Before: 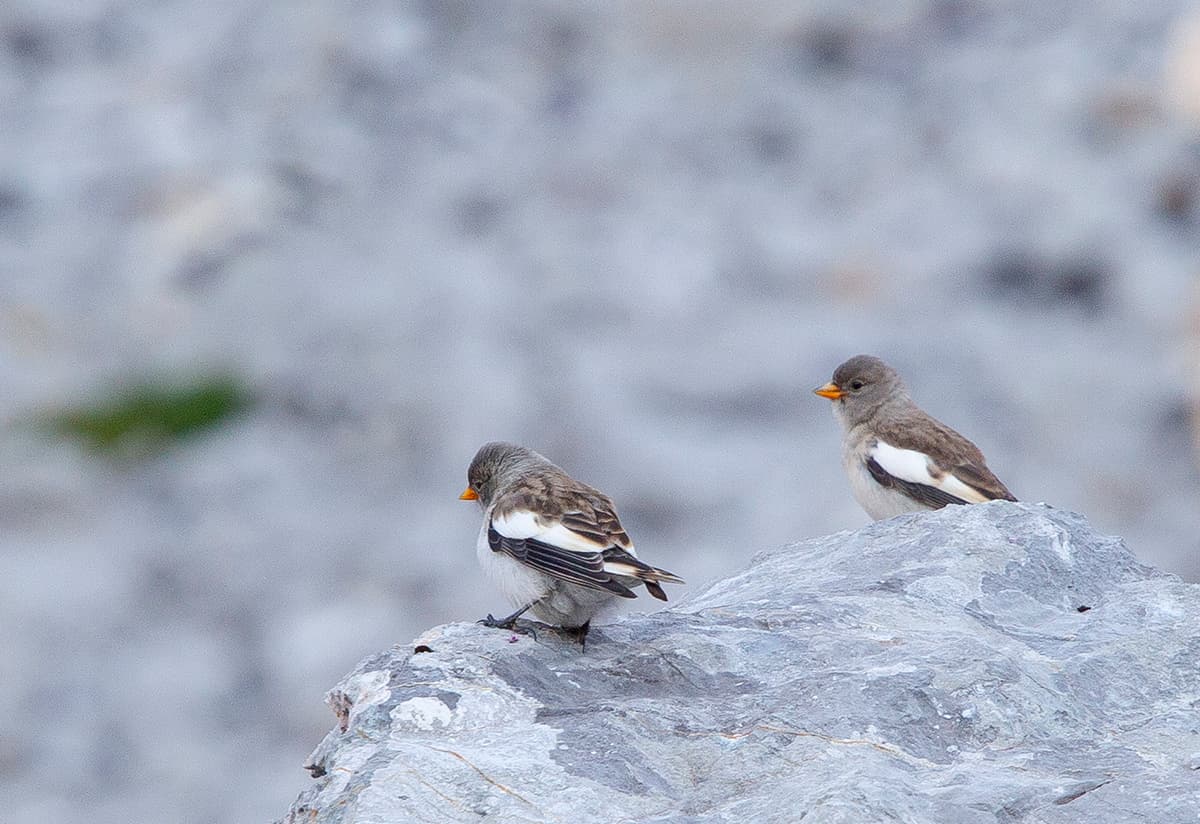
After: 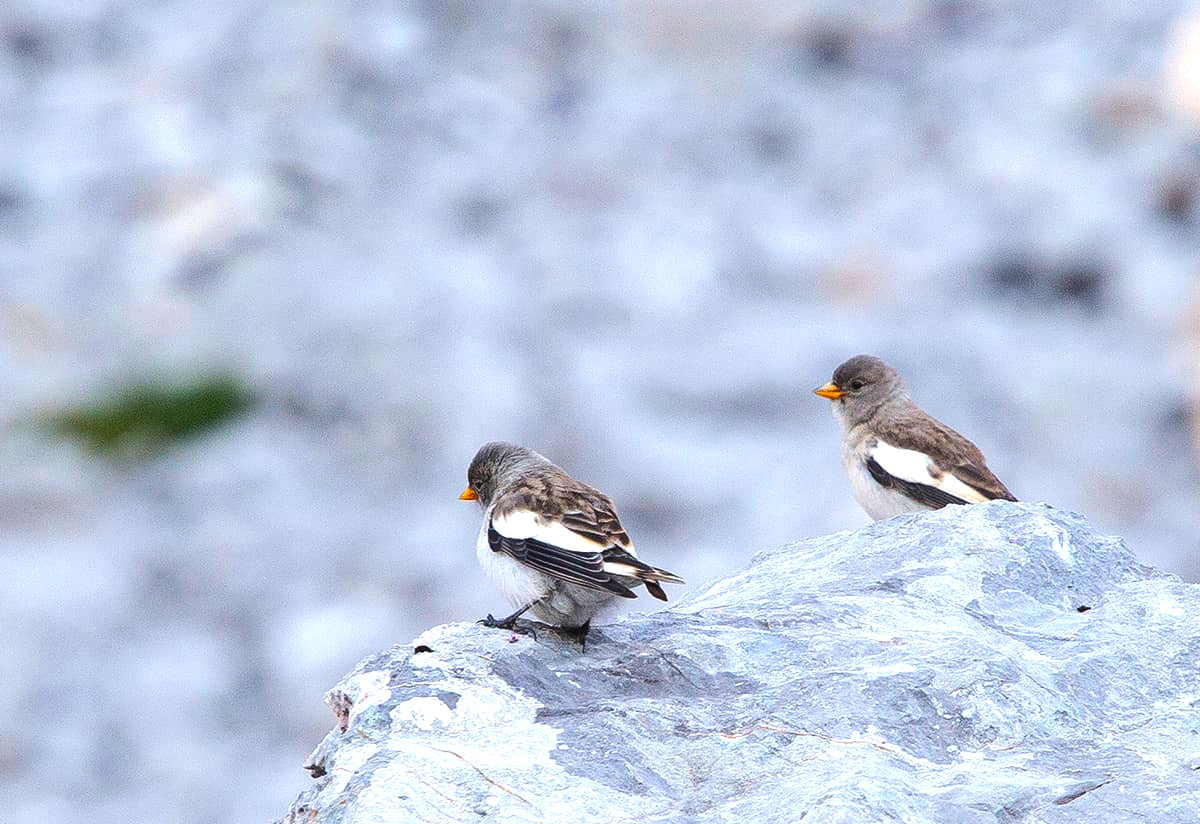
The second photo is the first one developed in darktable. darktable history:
local contrast: mode bilateral grid, contrast 100, coarseness 100, detail 108%, midtone range 0.2
color balance rgb: global offset › luminance 0.71%, perceptual saturation grading › global saturation -11.5%, perceptual brilliance grading › highlights 17.77%, perceptual brilliance grading › mid-tones 31.71%, perceptual brilliance grading › shadows -31.01%, global vibrance 50%
